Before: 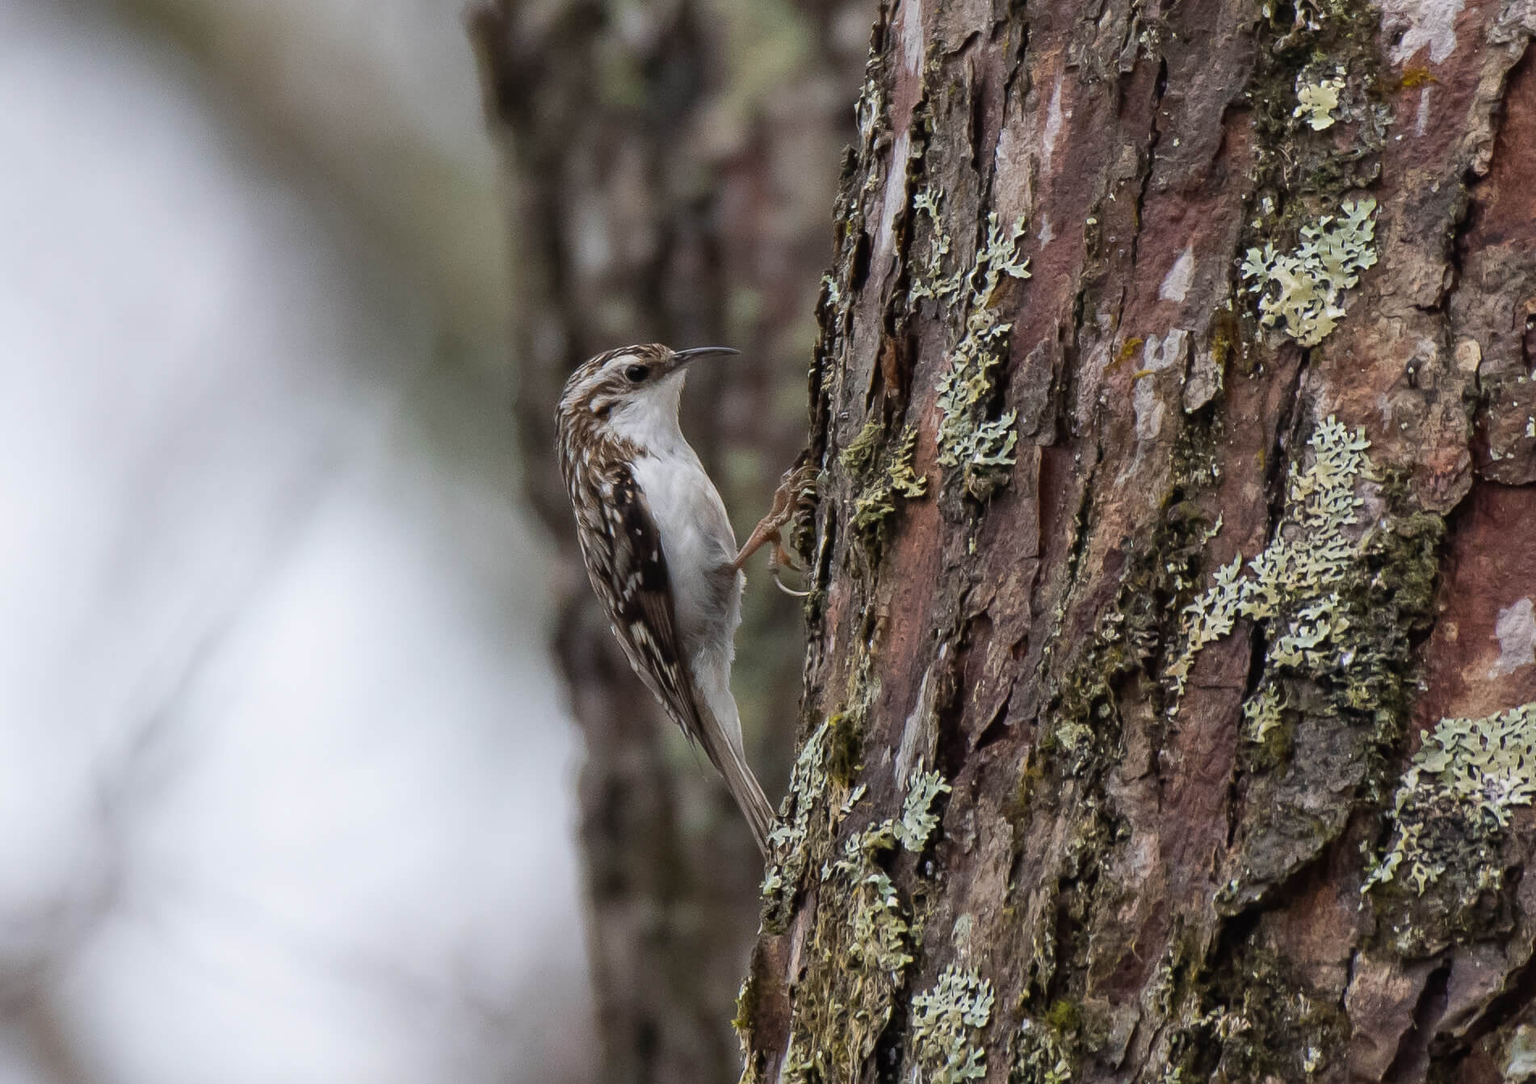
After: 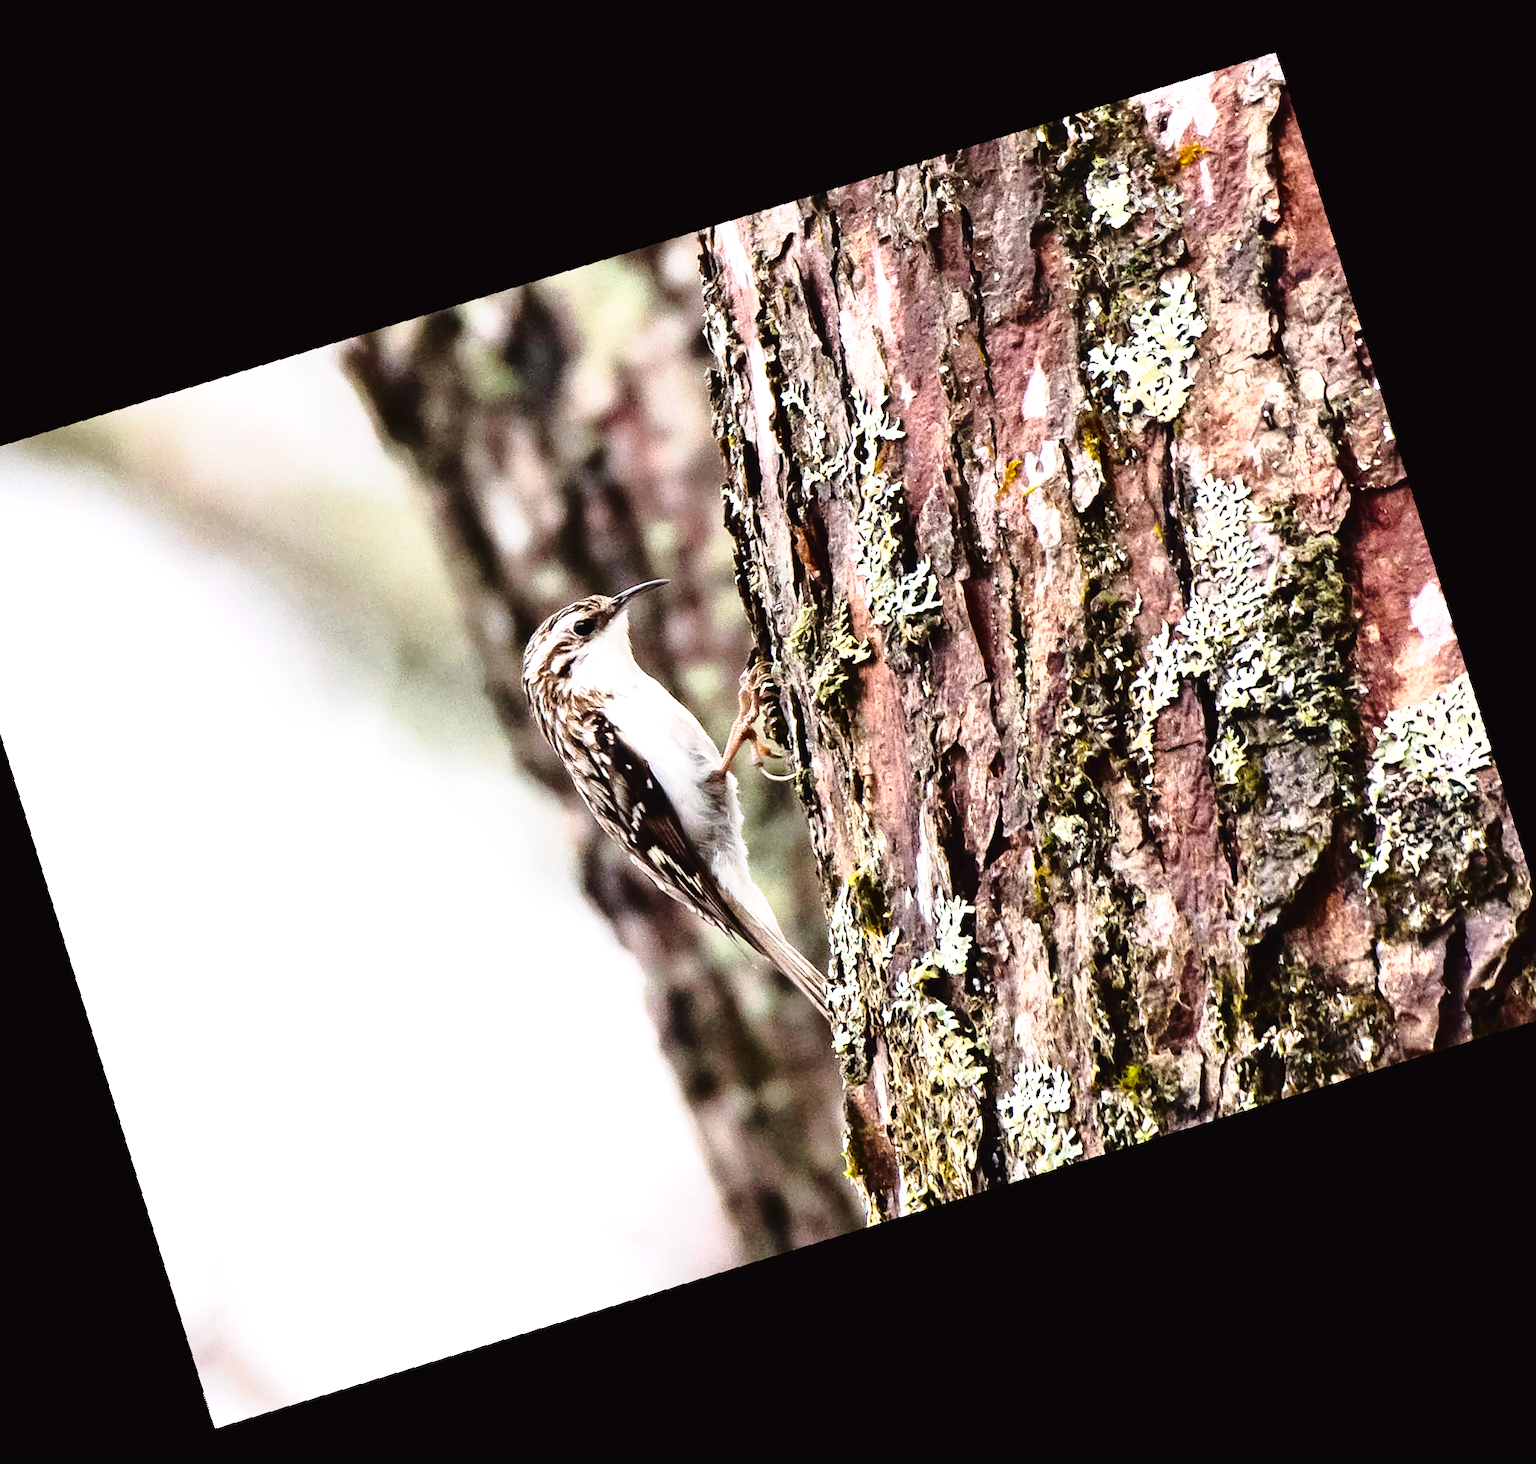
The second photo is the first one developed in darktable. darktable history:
rotate and perspective: rotation 2.27°, automatic cropping off
tone equalizer: -8 EV -1.08 EV, -7 EV -1.01 EV, -6 EV -0.867 EV, -5 EV -0.578 EV, -3 EV 0.578 EV, -2 EV 0.867 EV, -1 EV 1.01 EV, +0 EV 1.08 EV, edges refinement/feathering 500, mask exposure compensation -1.57 EV, preserve details no
crop and rotate: angle 19.43°, left 6.812%, right 4.125%, bottom 1.087%
exposure: black level correction -0.002, exposure 0.54 EV, compensate highlight preservation false
tone curve: curves: ch0 [(0, 0.013) (0.117, 0.081) (0.257, 0.259) (0.408, 0.45) (0.611, 0.64) (0.81, 0.857) (1, 1)]; ch1 [(0, 0) (0.287, 0.198) (0.501, 0.506) (0.56, 0.584) (0.715, 0.741) (0.976, 0.992)]; ch2 [(0, 0) (0.369, 0.362) (0.5, 0.5) (0.537, 0.547) (0.59, 0.603) (0.681, 0.754) (1, 1)], color space Lab, independent channels, preserve colors none
base curve: curves: ch0 [(0, 0) (0.028, 0.03) (0.121, 0.232) (0.46, 0.748) (0.859, 0.968) (1, 1)], preserve colors none
